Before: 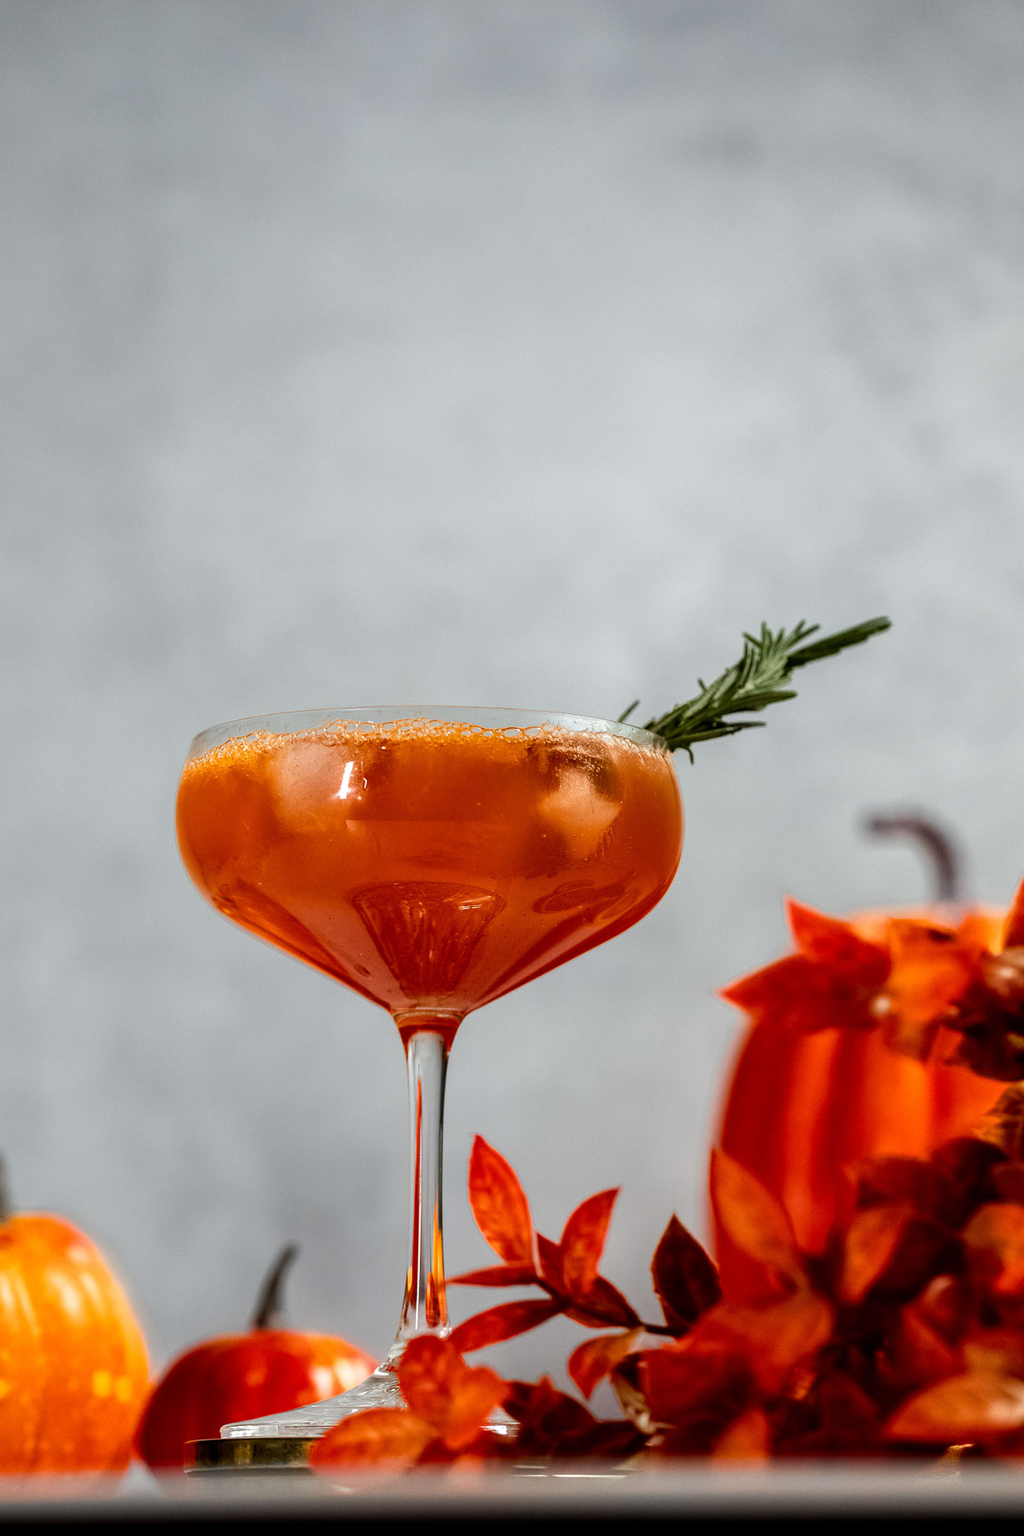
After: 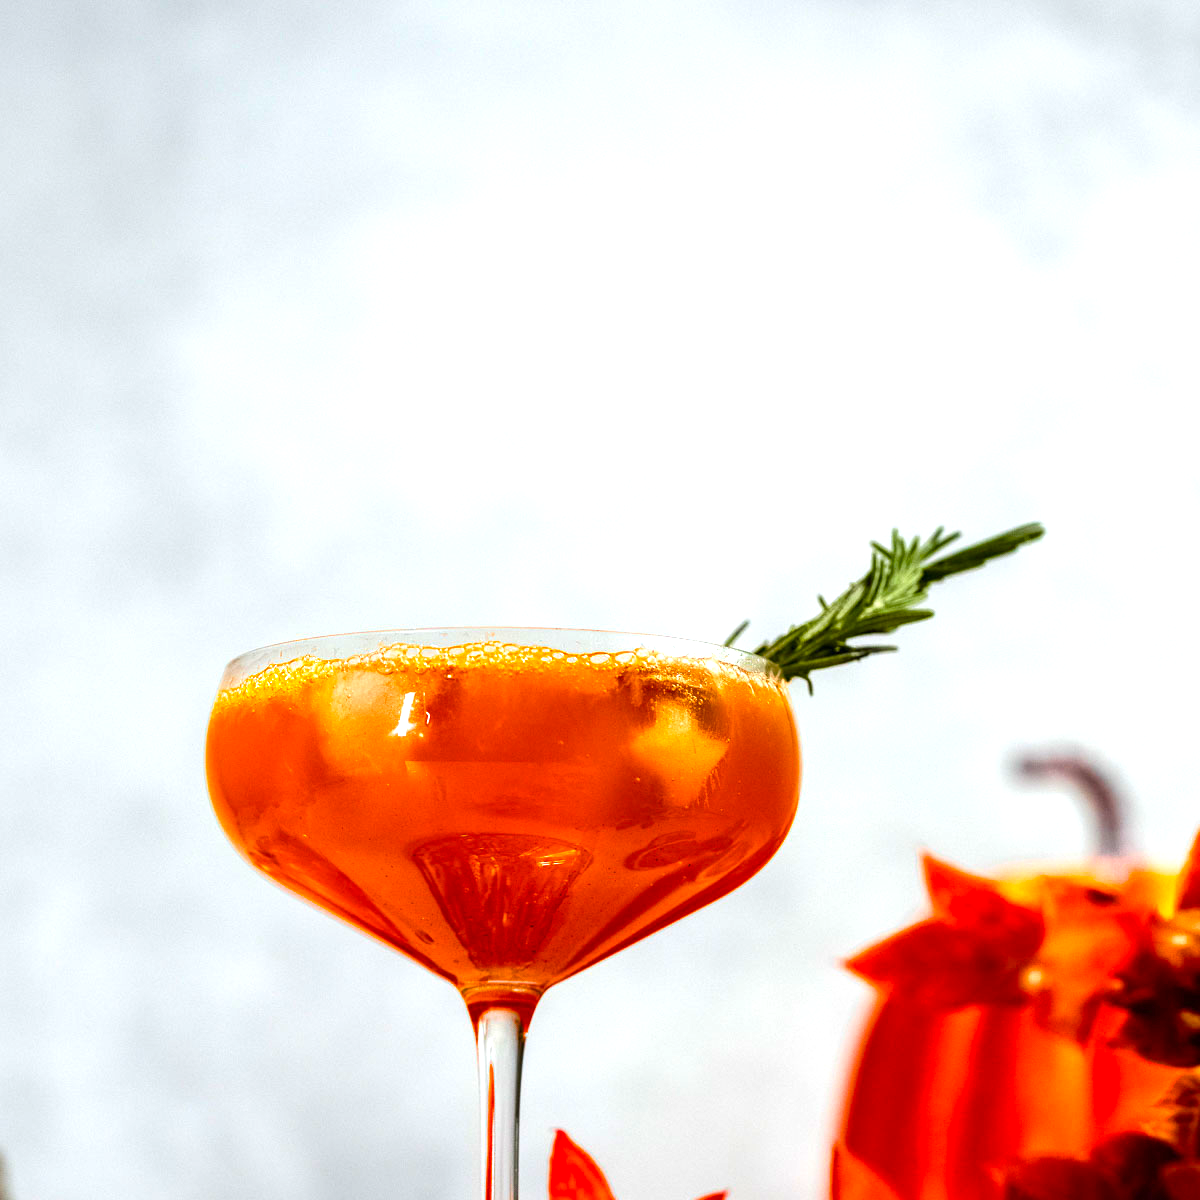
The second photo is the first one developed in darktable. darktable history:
crop: top 11.166%, bottom 22.168%
color balance rgb: linear chroma grading › global chroma 15%, perceptual saturation grading › global saturation 30%
exposure: black level correction 0, exposure 1 EV, compensate exposure bias true, compensate highlight preservation false
